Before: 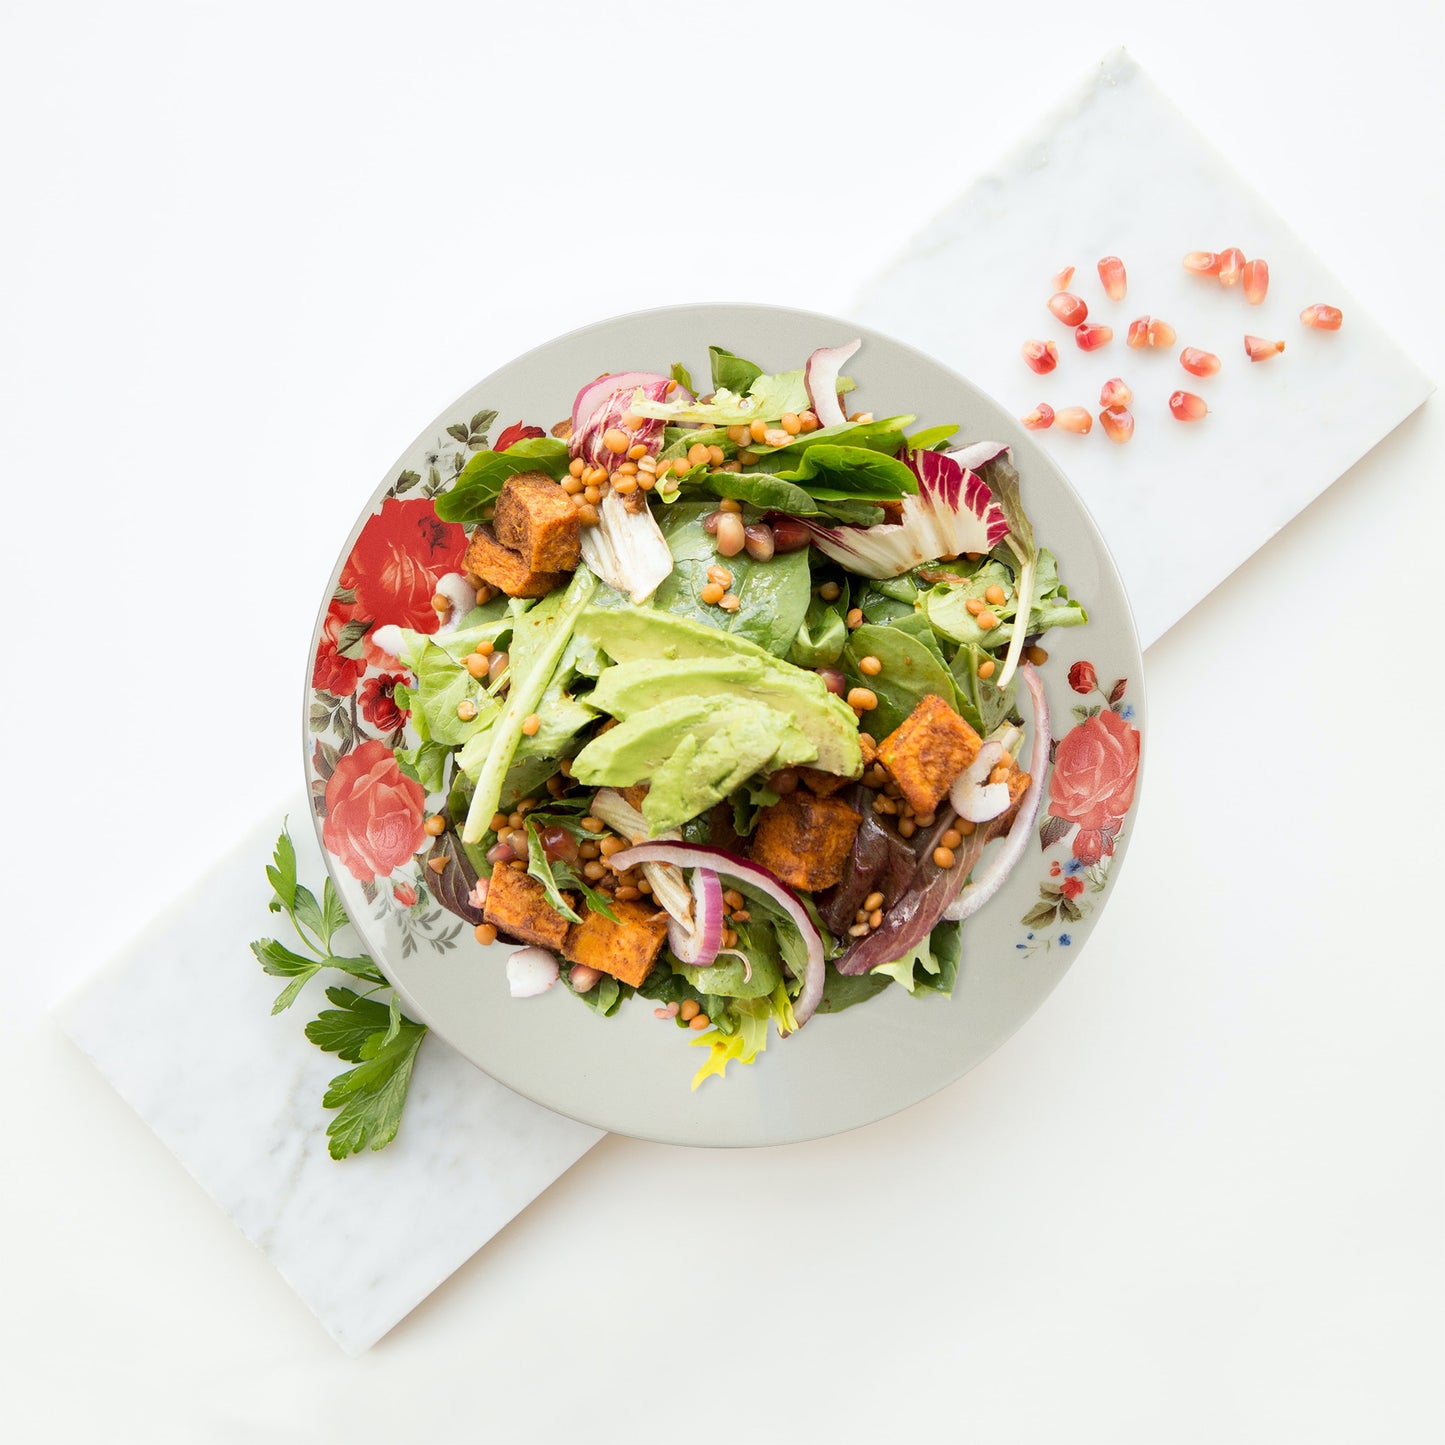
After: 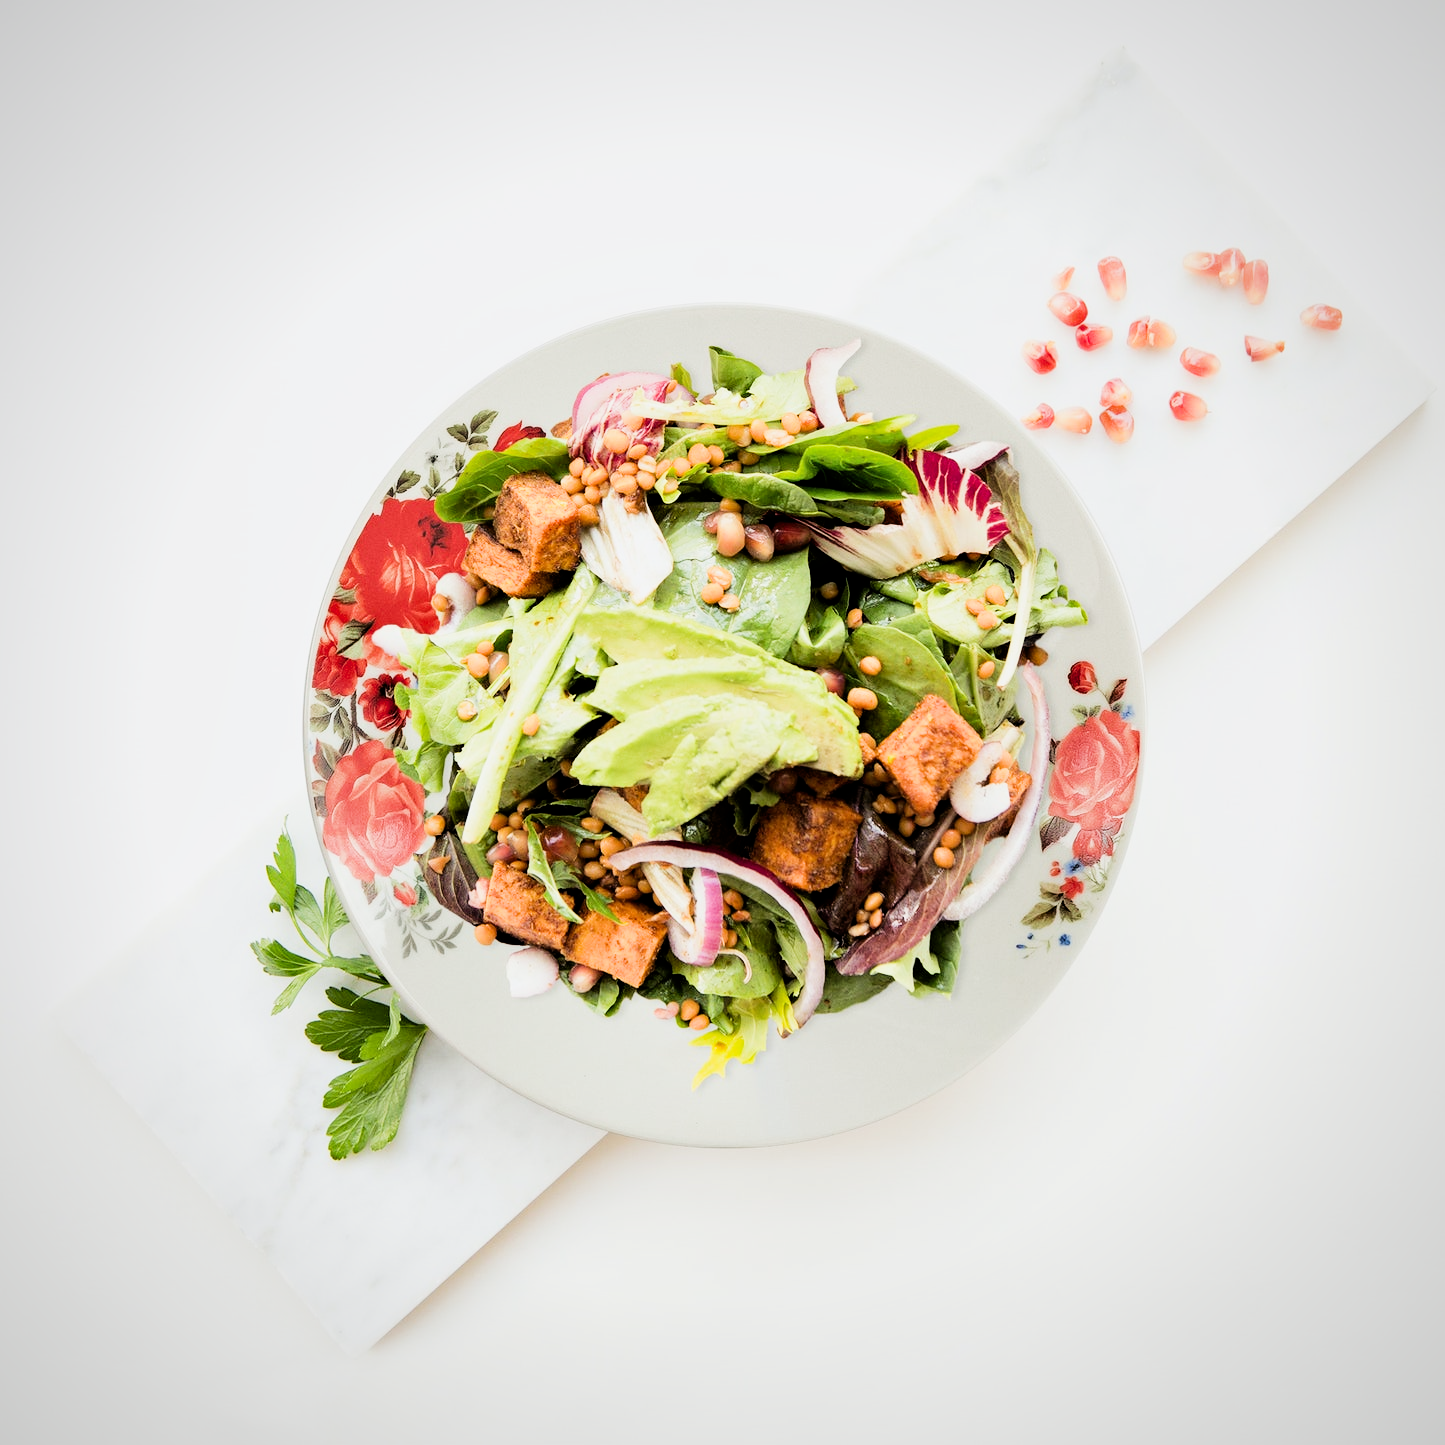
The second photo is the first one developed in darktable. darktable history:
contrast equalizer: octaves 7, y [[0.6 ×6], [0.55 ×6], [0 ×6], [0 ×6], [0 ×6]], mix 0.29
exposure: exposure 0.566 EV, compensate highlight preservation false
vignetting: fall-off radius 93.87%
filmic rgb: black relative exposure -5 EV, hardness 2.88, contrast 1.3, highlights saturation mix -30%
tone equalizer: on, module defaults
